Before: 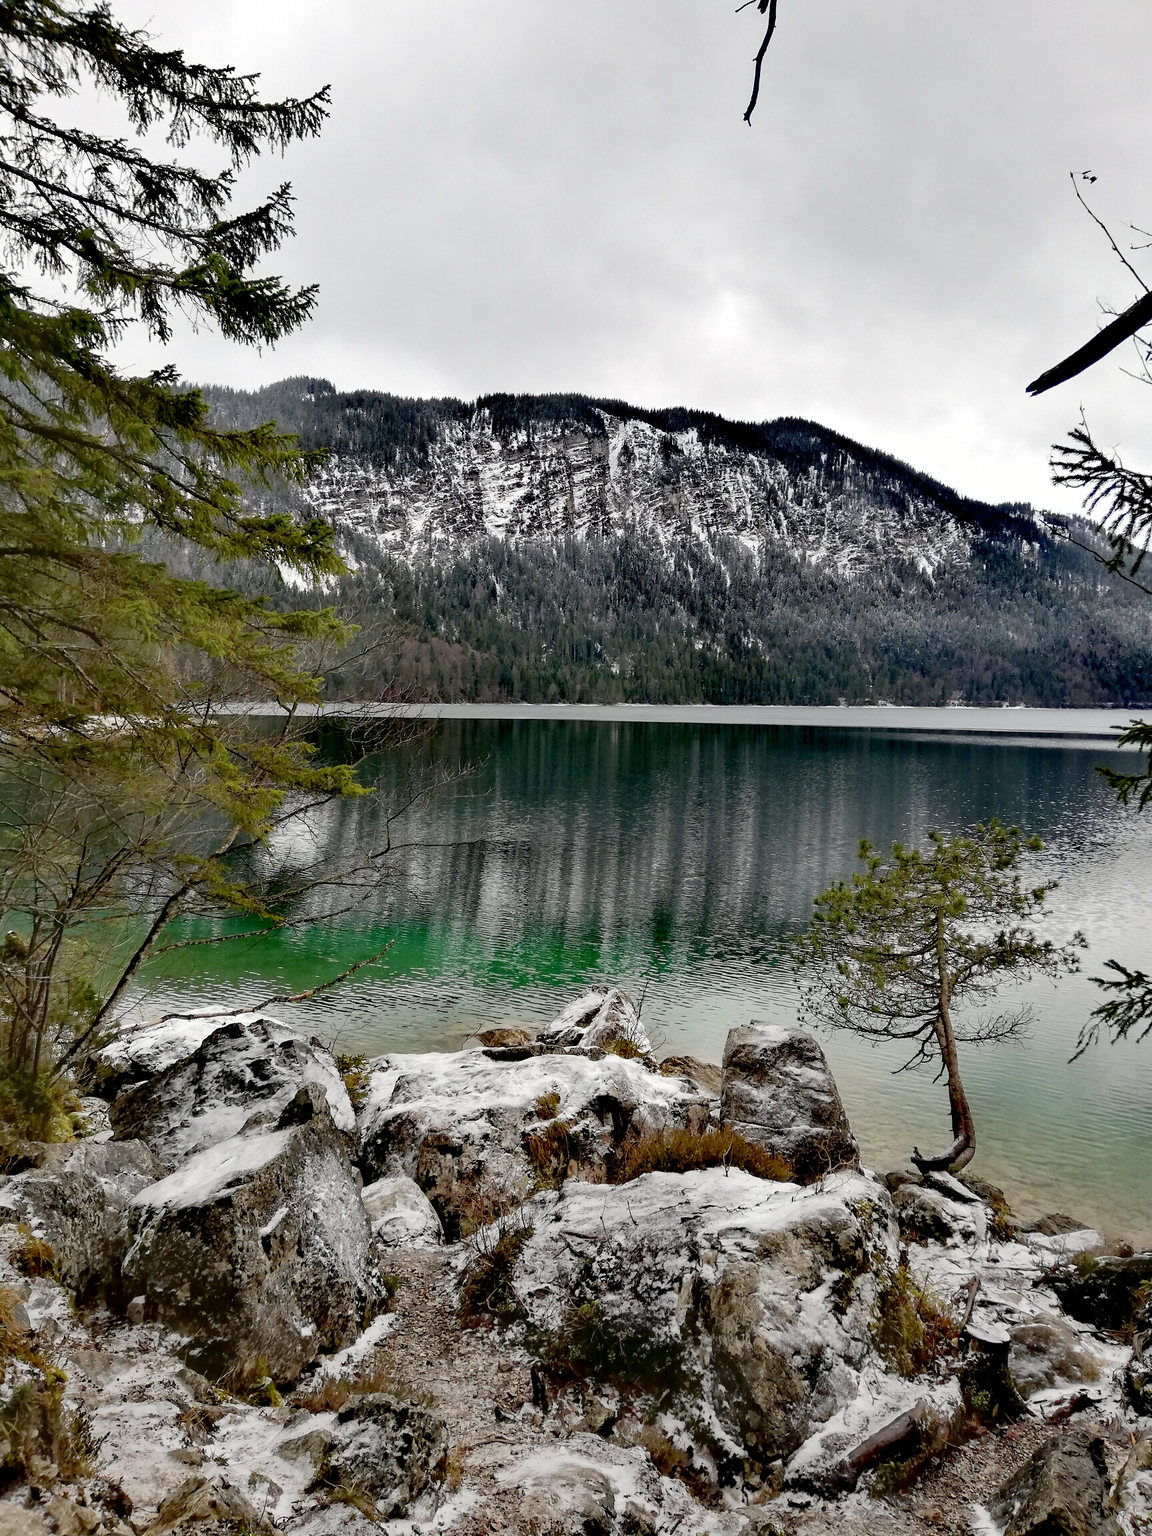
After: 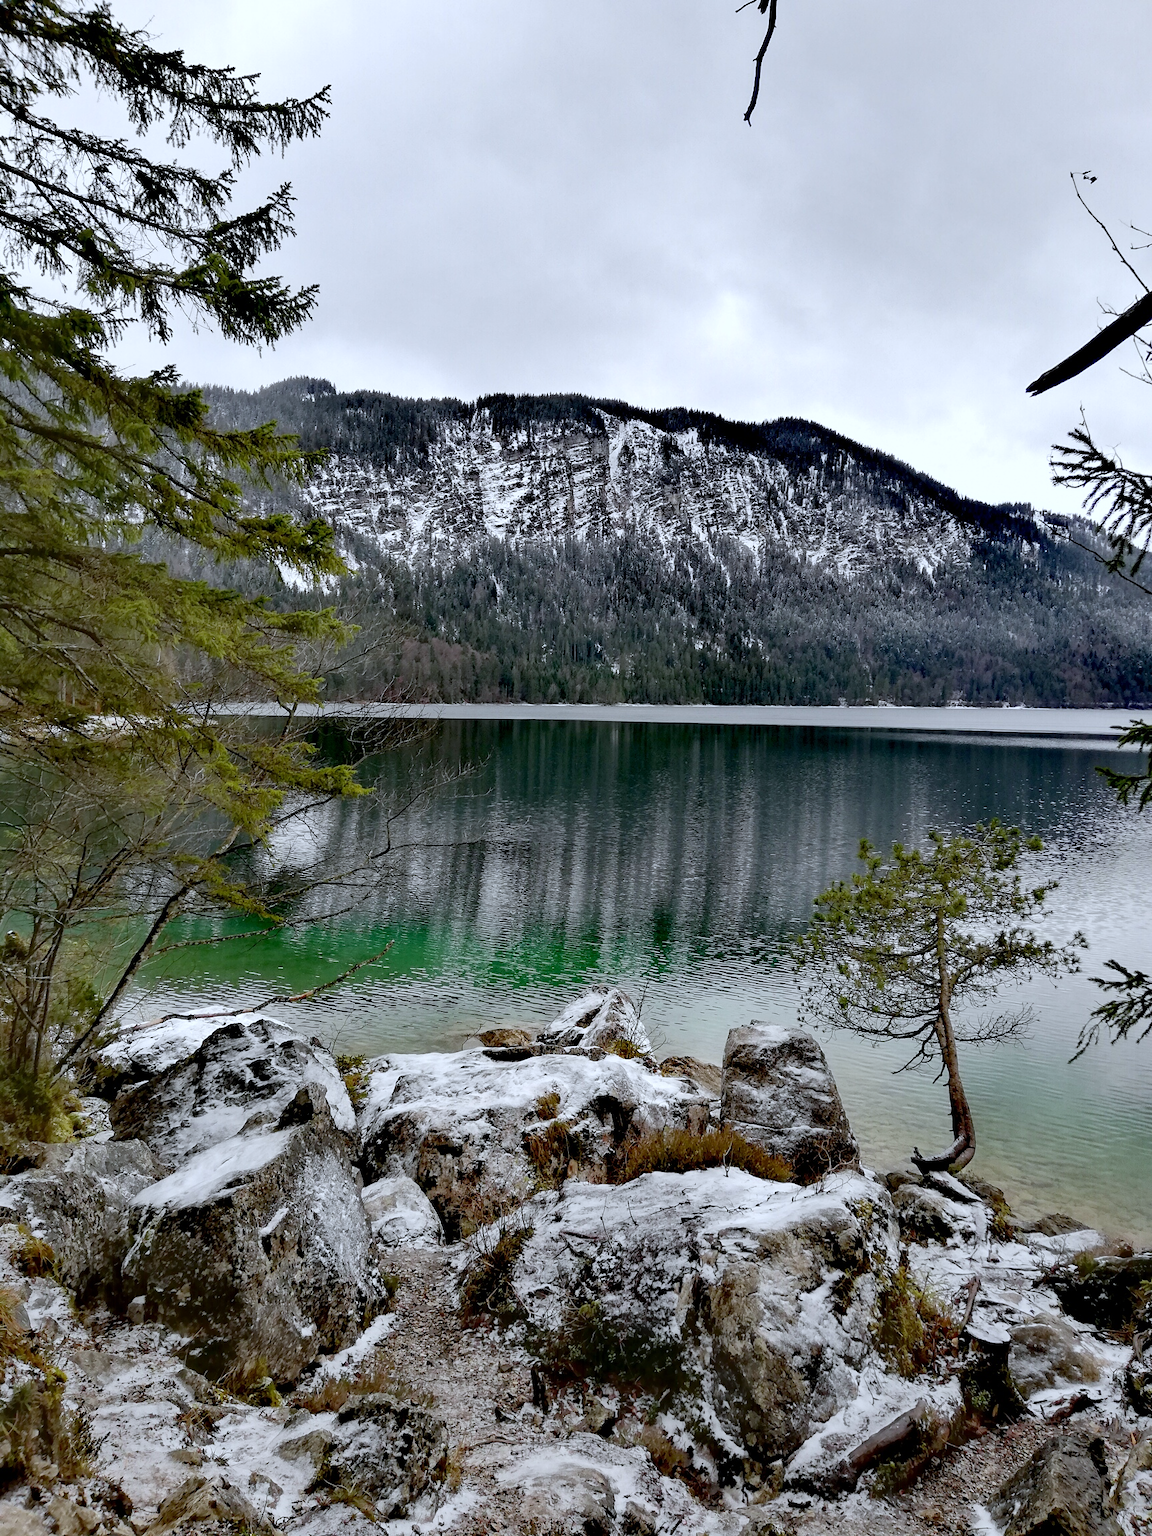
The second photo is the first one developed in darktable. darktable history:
exposure: compensate highlight preservation false
white balance: red 0.954, blue 1.079
